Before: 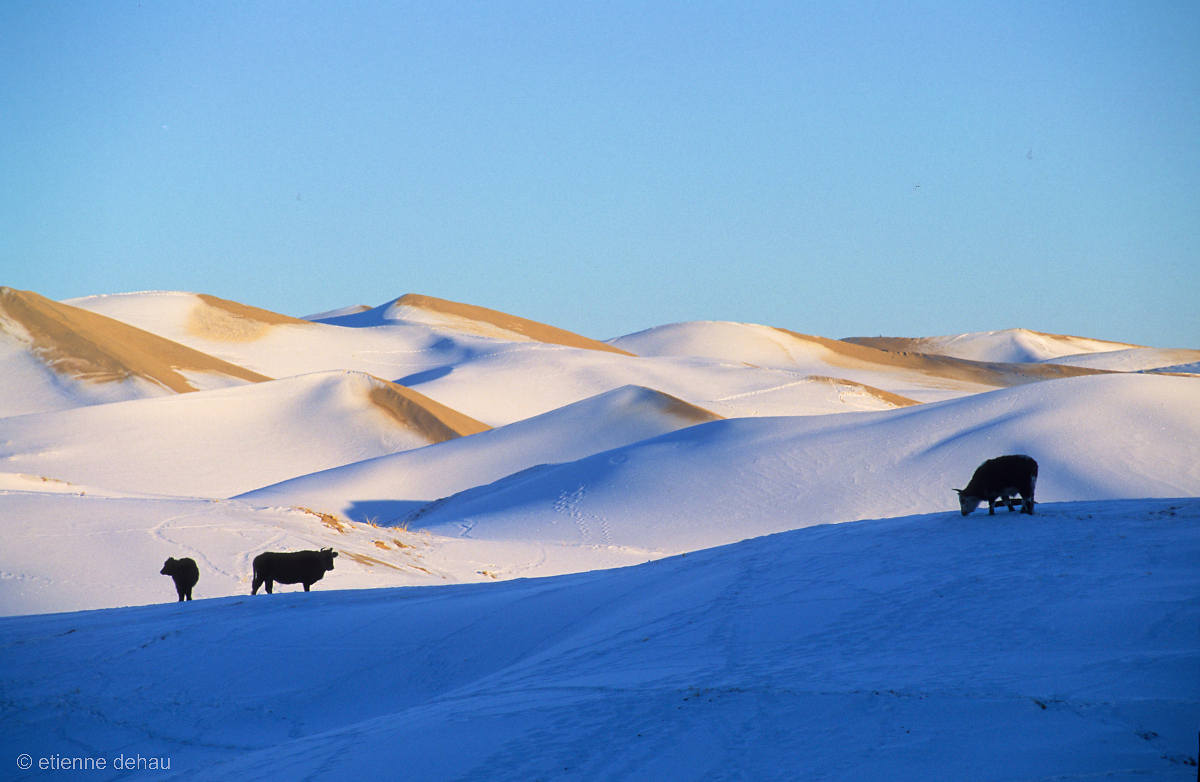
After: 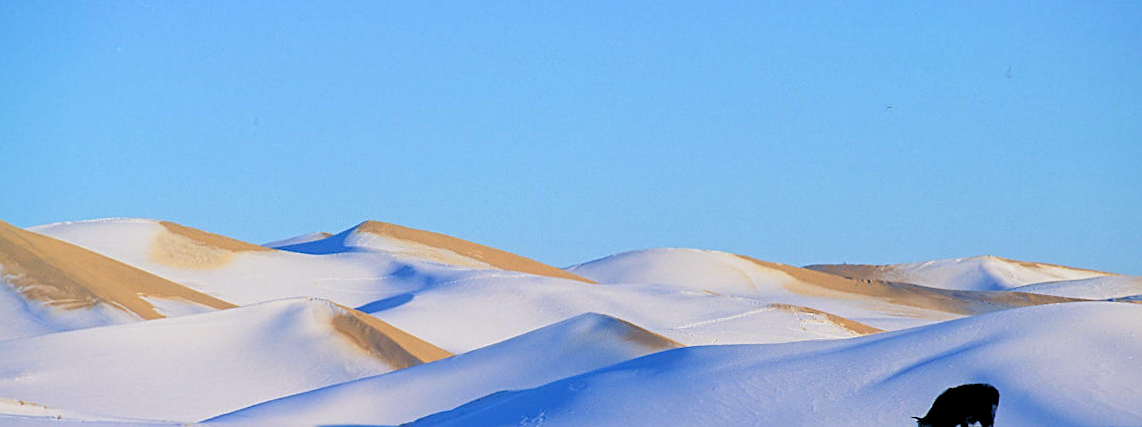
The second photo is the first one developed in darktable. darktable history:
rgb levels: preserve colors sum RGB, levels [[0.038, 0.433, 0.934], [0, 0.5, 1], [0, 0.5, 1]]
color calibration: x 0.37, y 0.382, temperature 4313.32 K
rotate and perspective: rotation 0.074°, lens shift (vertical) 0.096, lens shift (horizontal) -0.041, crop left 0.043, crop right 0.952, crop top 0.024, crop bottom 0.979
crop and rotate: top 10.605%, bottom 33.274%
sharpen: on, module defaults
white balance: emerald 1
